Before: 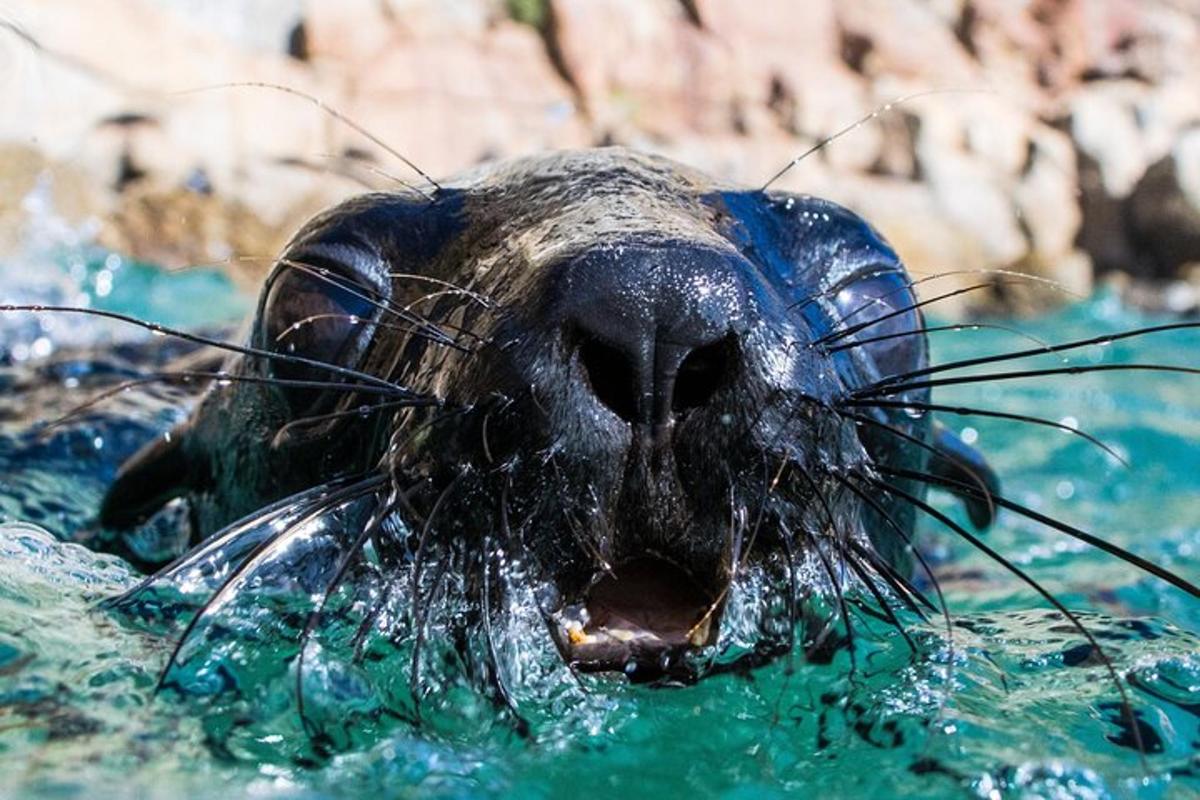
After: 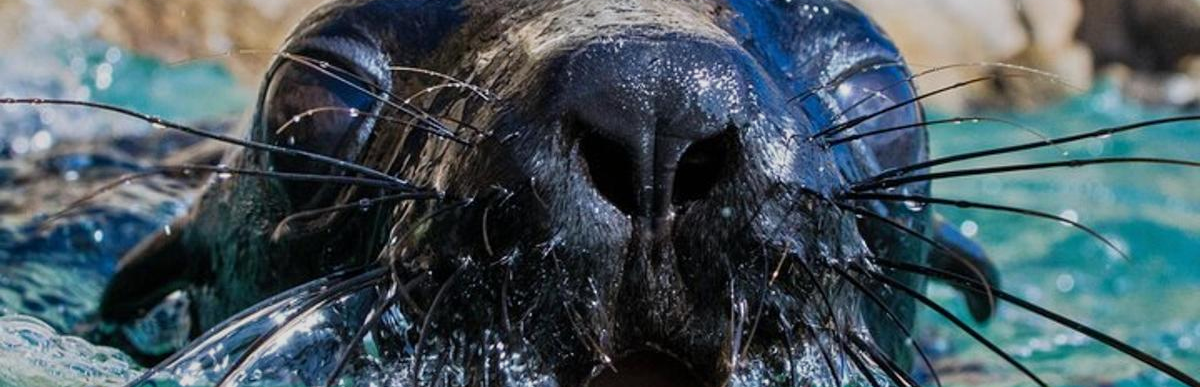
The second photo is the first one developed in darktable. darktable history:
crop and rotate: top 25.917%, bottom 25.651%
tone equalizer: -8 EV -0.001 EV, -7 EV 0.003 EV, -6 EV -0.024 EV, -5 EV 0.02 EV, -4 EV -0.025 EV, -3 EV 0.035 EV, -2 EV -0.051 EV, -1 EV -0.301 EV, +0 EV -0.563 EV
